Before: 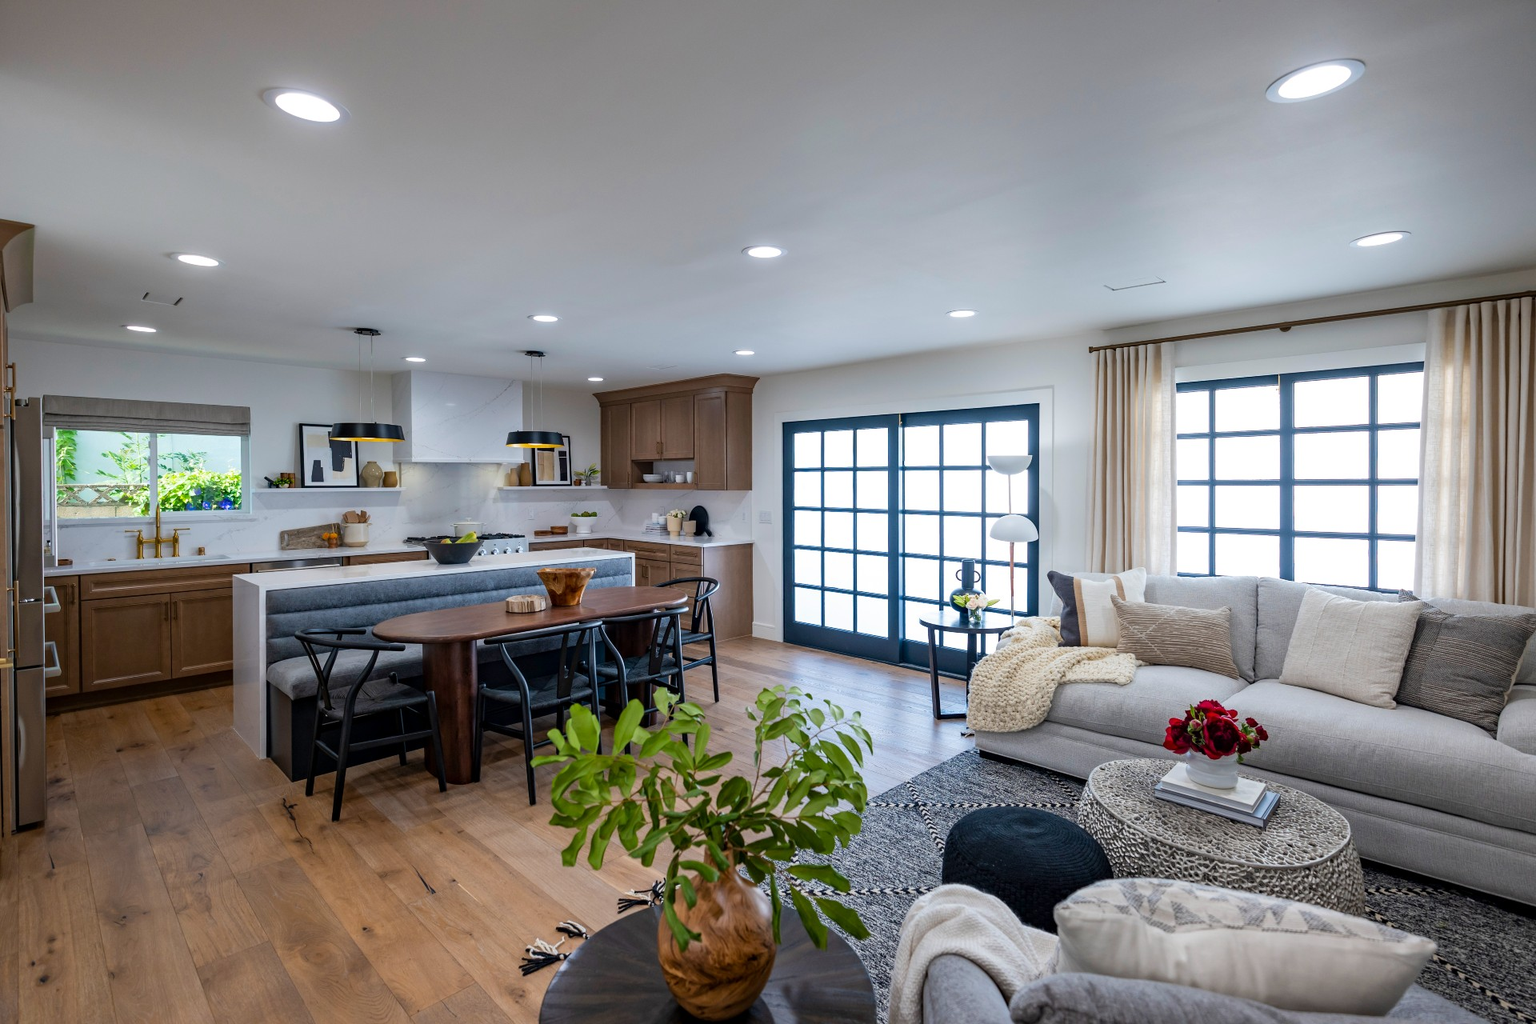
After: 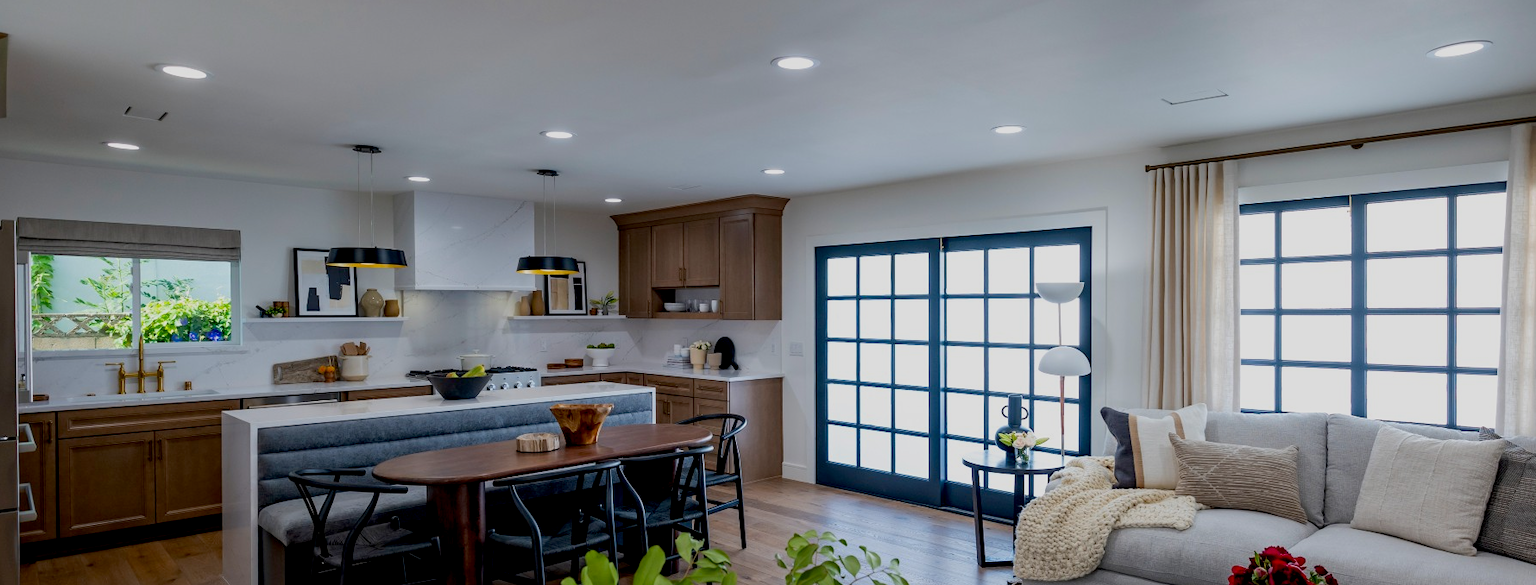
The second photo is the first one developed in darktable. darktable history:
exposure: black level correction 0.011, exposure -0.477 EV, compensate highlight preservation false
crop: left 1.792%, top 18.984%, right 5.45%, bottom 28.036%
